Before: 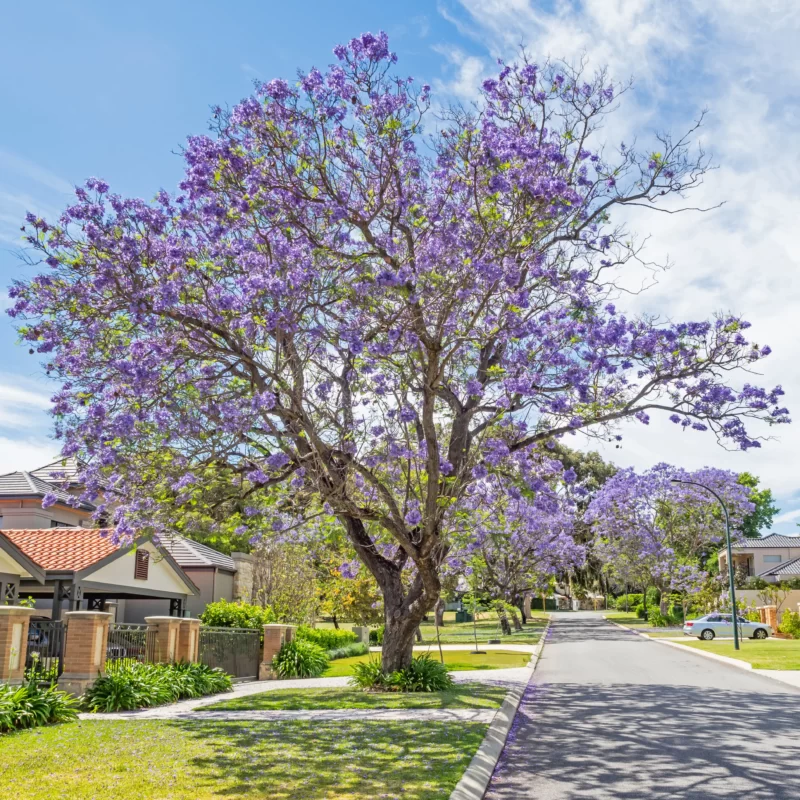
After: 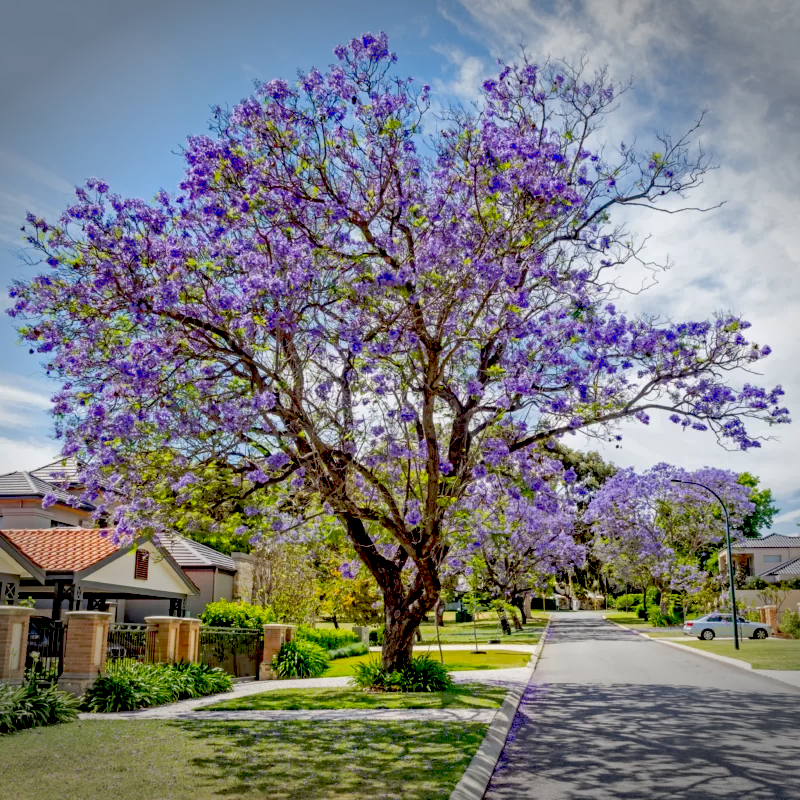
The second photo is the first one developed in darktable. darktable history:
exposure: black level correction 0.055, exposure -0.032 EV, compensate highlight preservation false
shadows and highlights: shadows color adjustment 97.99%, highlights color adjustment 58.02%
vignetting: fall-off start 89.18%, fall-off radius 44.53%, width/height ratio 1.166
